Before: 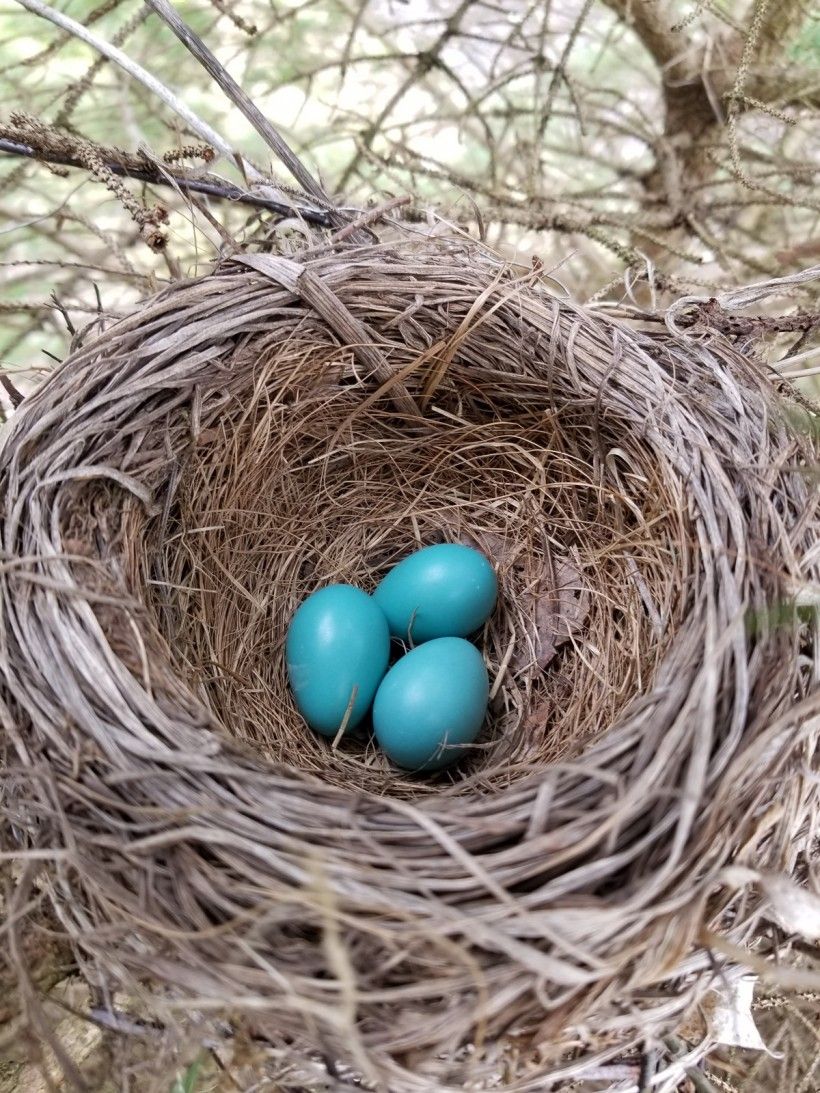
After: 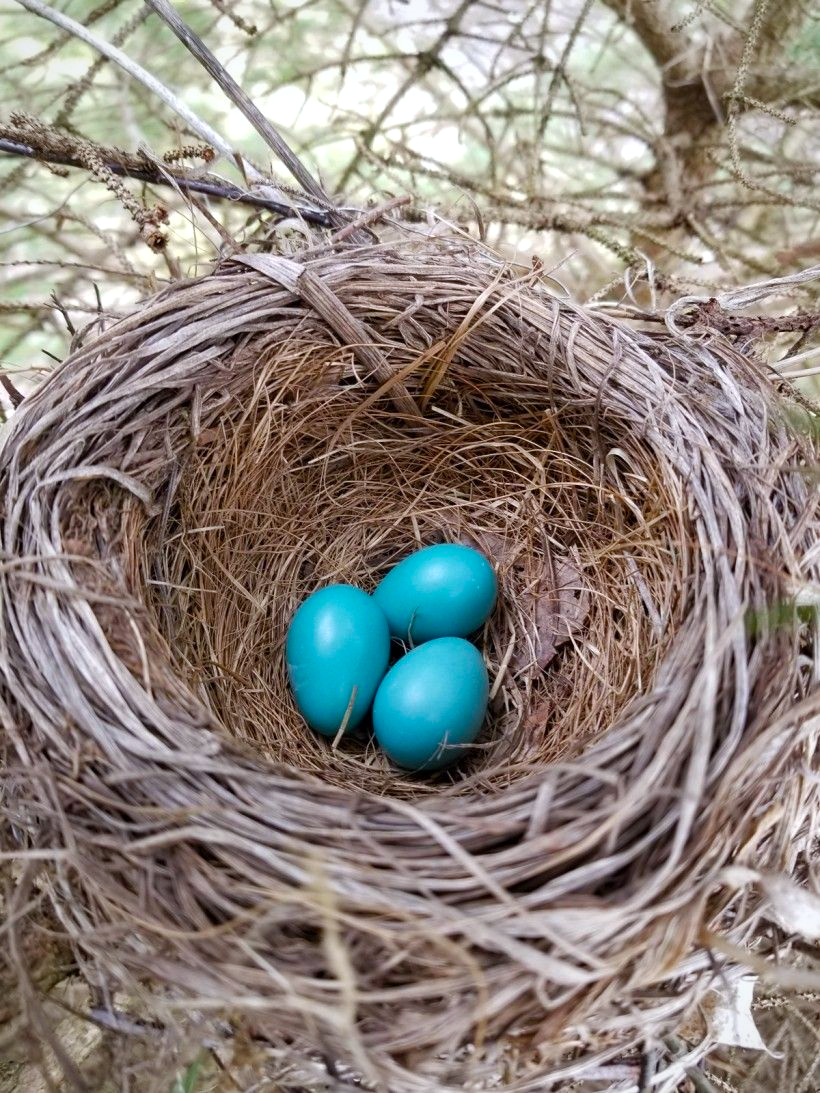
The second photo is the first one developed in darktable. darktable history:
vignetting: fall-off radius 81.94%
white balance: red 0.982, blue 1.018
color balance rgb: linear chroma grading › global chroma 8.12%, perceptual saturation grading › global saturation 9.07%, perceptual saturation grading › highlights -13.84%, perceptual saturation grading › mid-tones 14.88%, perceptual saturation grading › shadows 22.8%, perceptual brilliance grading › highlights 2.61%, global vibrance 12.07%
